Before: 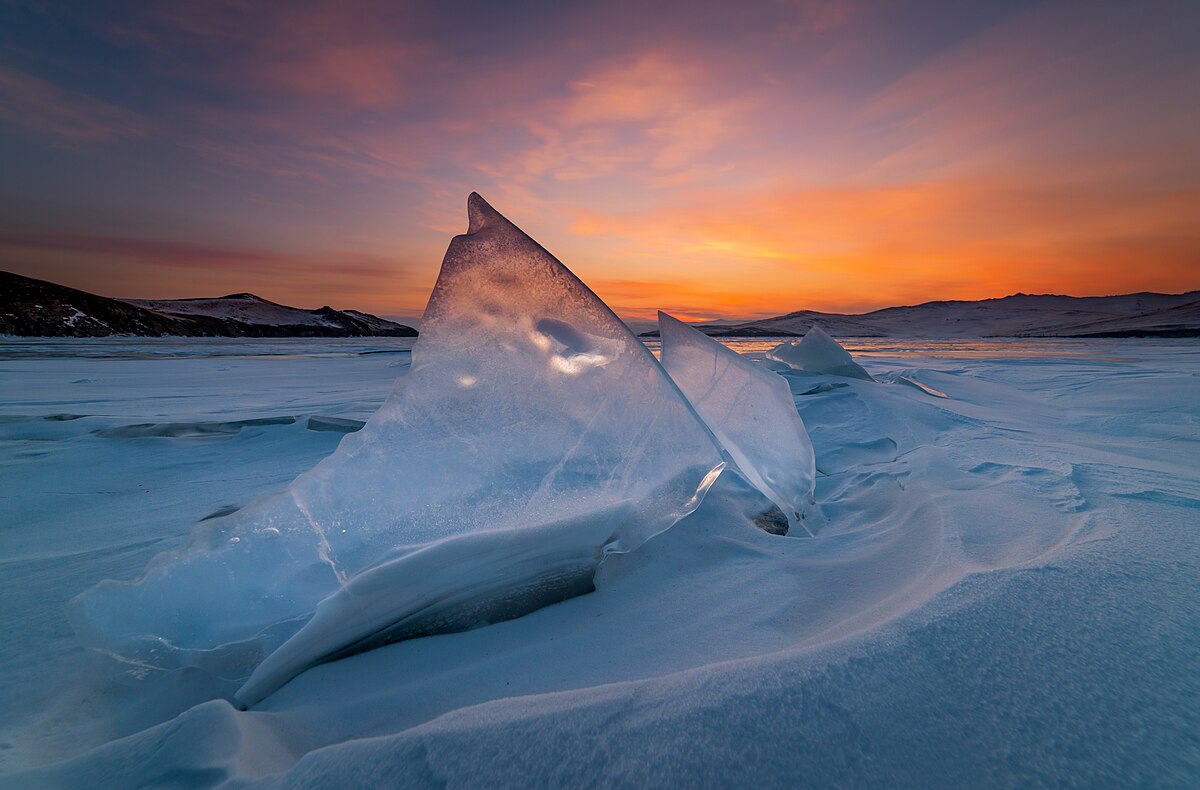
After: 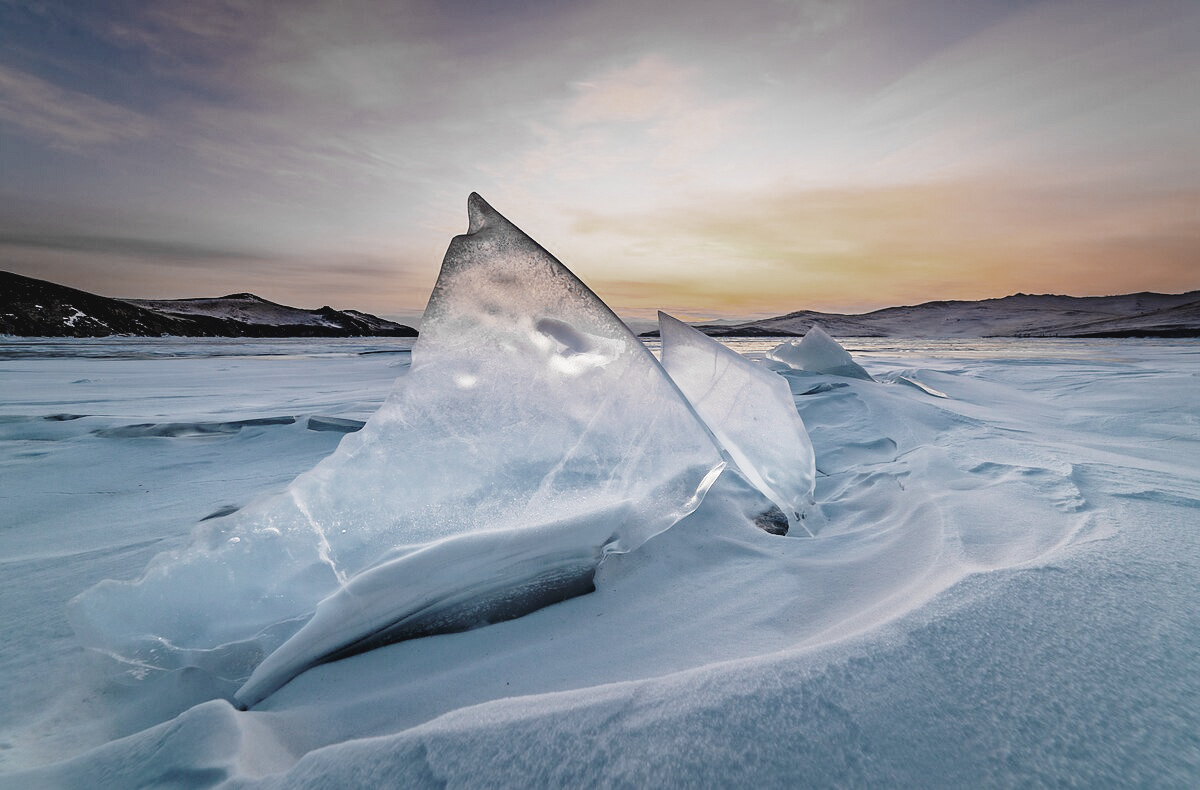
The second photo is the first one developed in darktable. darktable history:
contrast equalizer: octaves 7, y [[0.5, 0.5, 0.544, 0.569, 0.5, 0.5], [0.5 ×6], [0.5 ×6], [0 ×6], [0 ×6]]
exposure: exposure 0.566 EV, compensate highlight preservation false
base curve: curves: ch0 [(0, 0) (0.028, 0.03) (0.121, 0.232) (0.46, 0.748) (0.859, 0.968) (1, 1)], preserve colors none
contrast brightness saturation: contrast -0.097, saturation -0.092
color zones: curves: ch0 [(0, 0.487) (0.241, 0.395) (0.434, 0.373) (0.658, 0.412) (0.838, 0.487)]; ch1 [(0, 0) (0.053, 0.053) (0.211, 0.202) (0.579, 0.259) (0.781, 0.241)]
